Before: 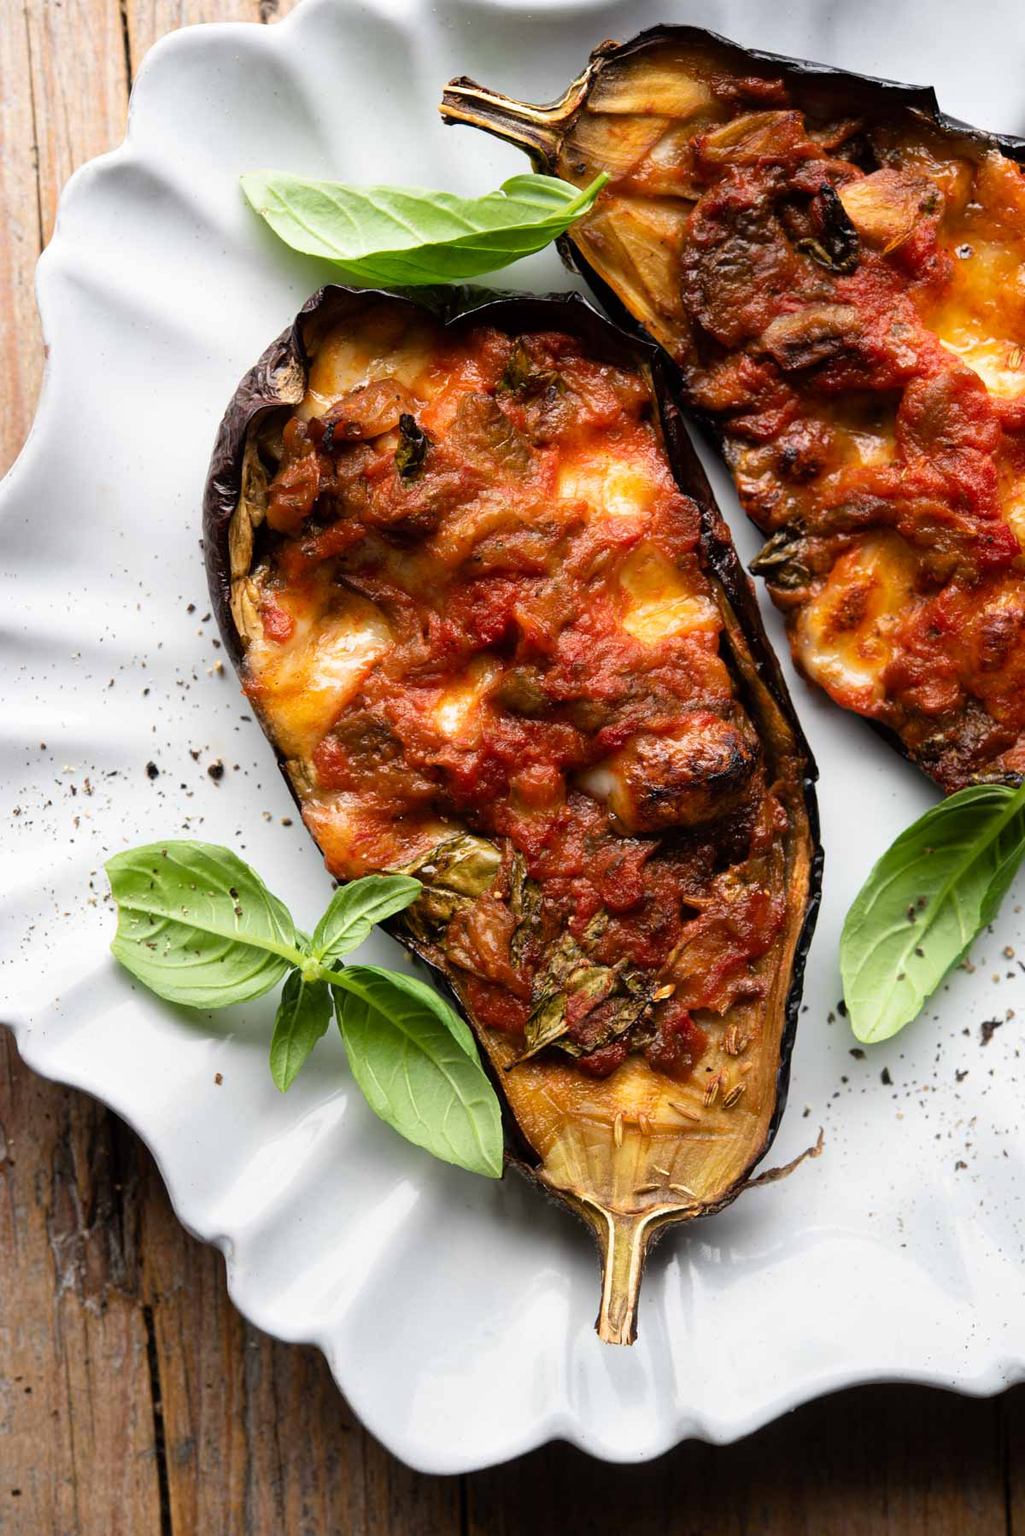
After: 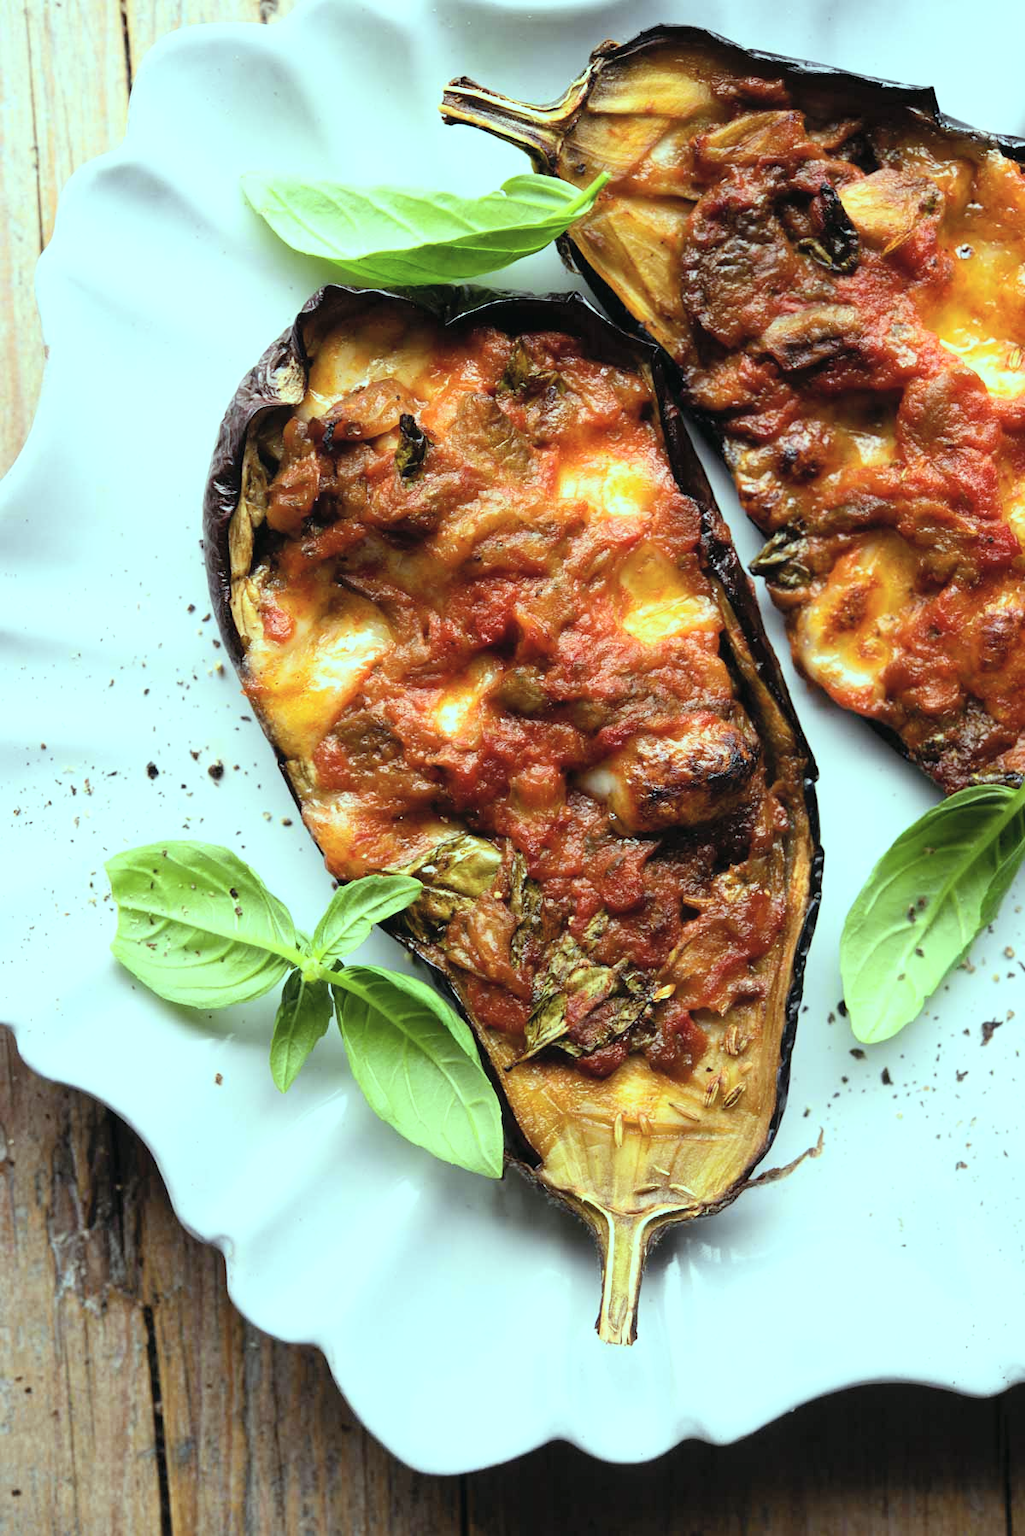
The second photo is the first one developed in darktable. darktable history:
color balance: mode lift, gamma, gain (sRGB), lift [0.997, 0.979, 1.021, 1.011], gamma [1, 1.084, 0.916, 0.998], gain [1, 0.87, 1.13, 1.101], contrast 4.55%, contrast fulcrum 38.24%, output saturation 104.09%
contrast brightness saturation: contrast 0.14, brightness 0.21
